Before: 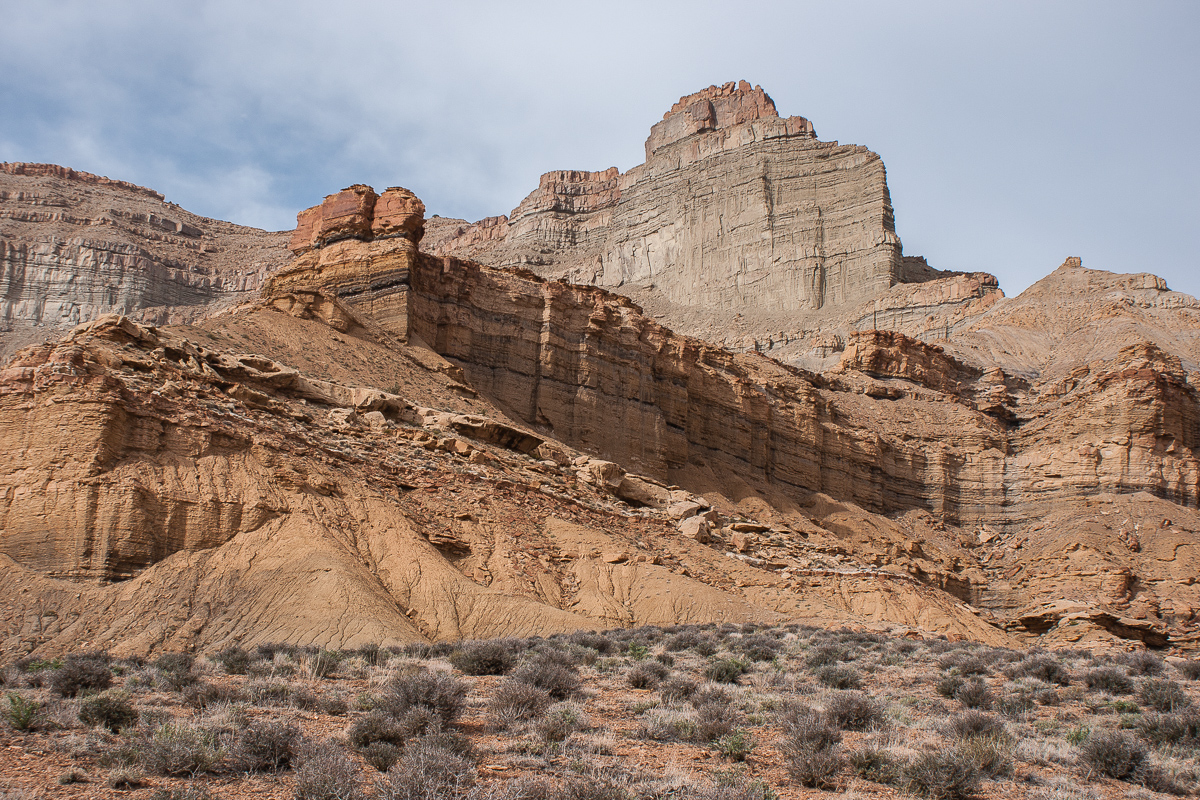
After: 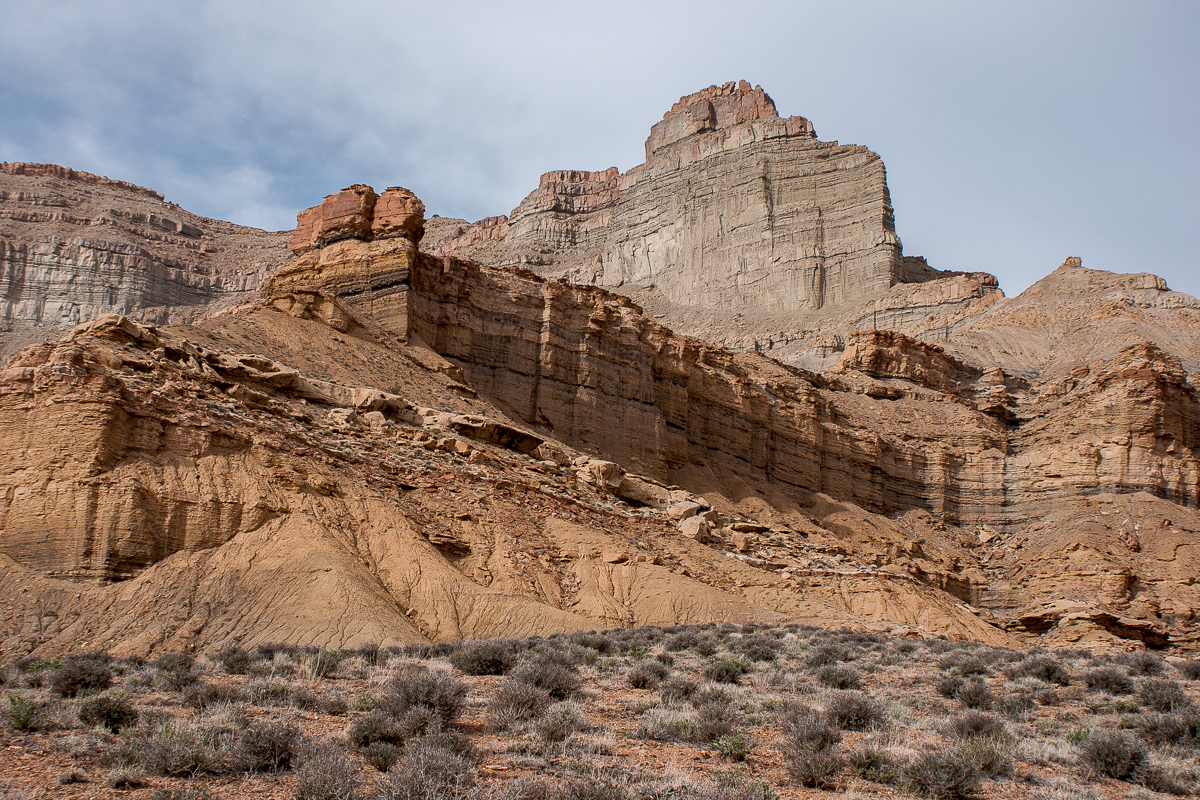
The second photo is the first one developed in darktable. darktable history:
exposure: black level correction 0.009, compensate highlight preservation false
base curve: curves: ch0 [(0, 0) (0.303, 0.277) (1, 1)]
